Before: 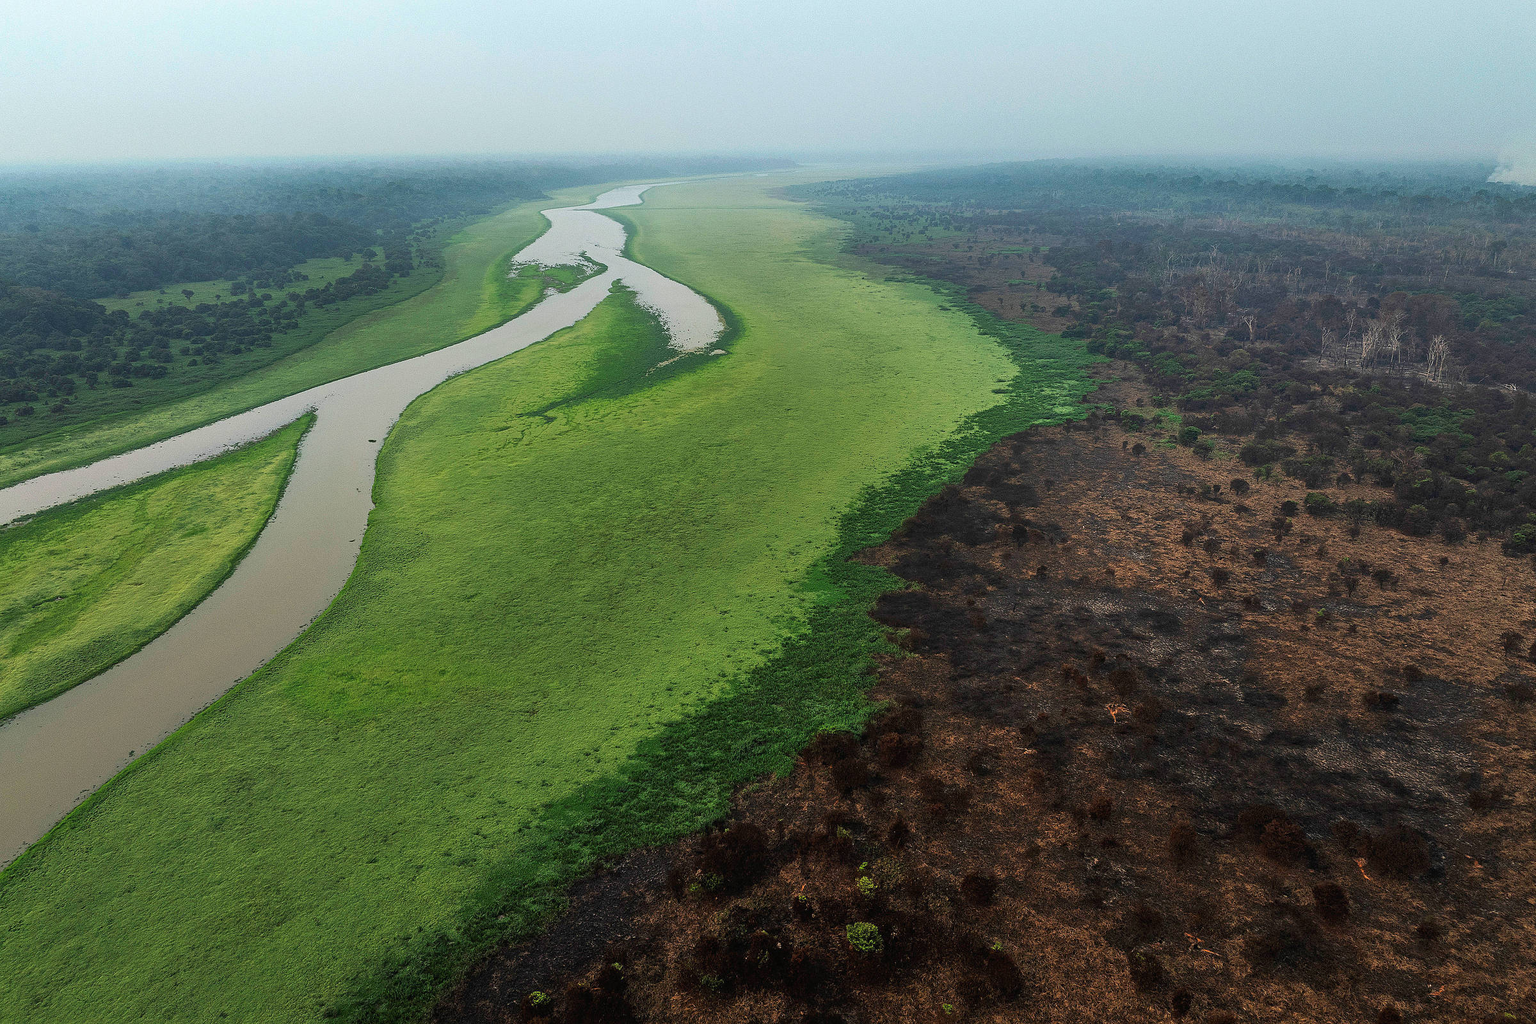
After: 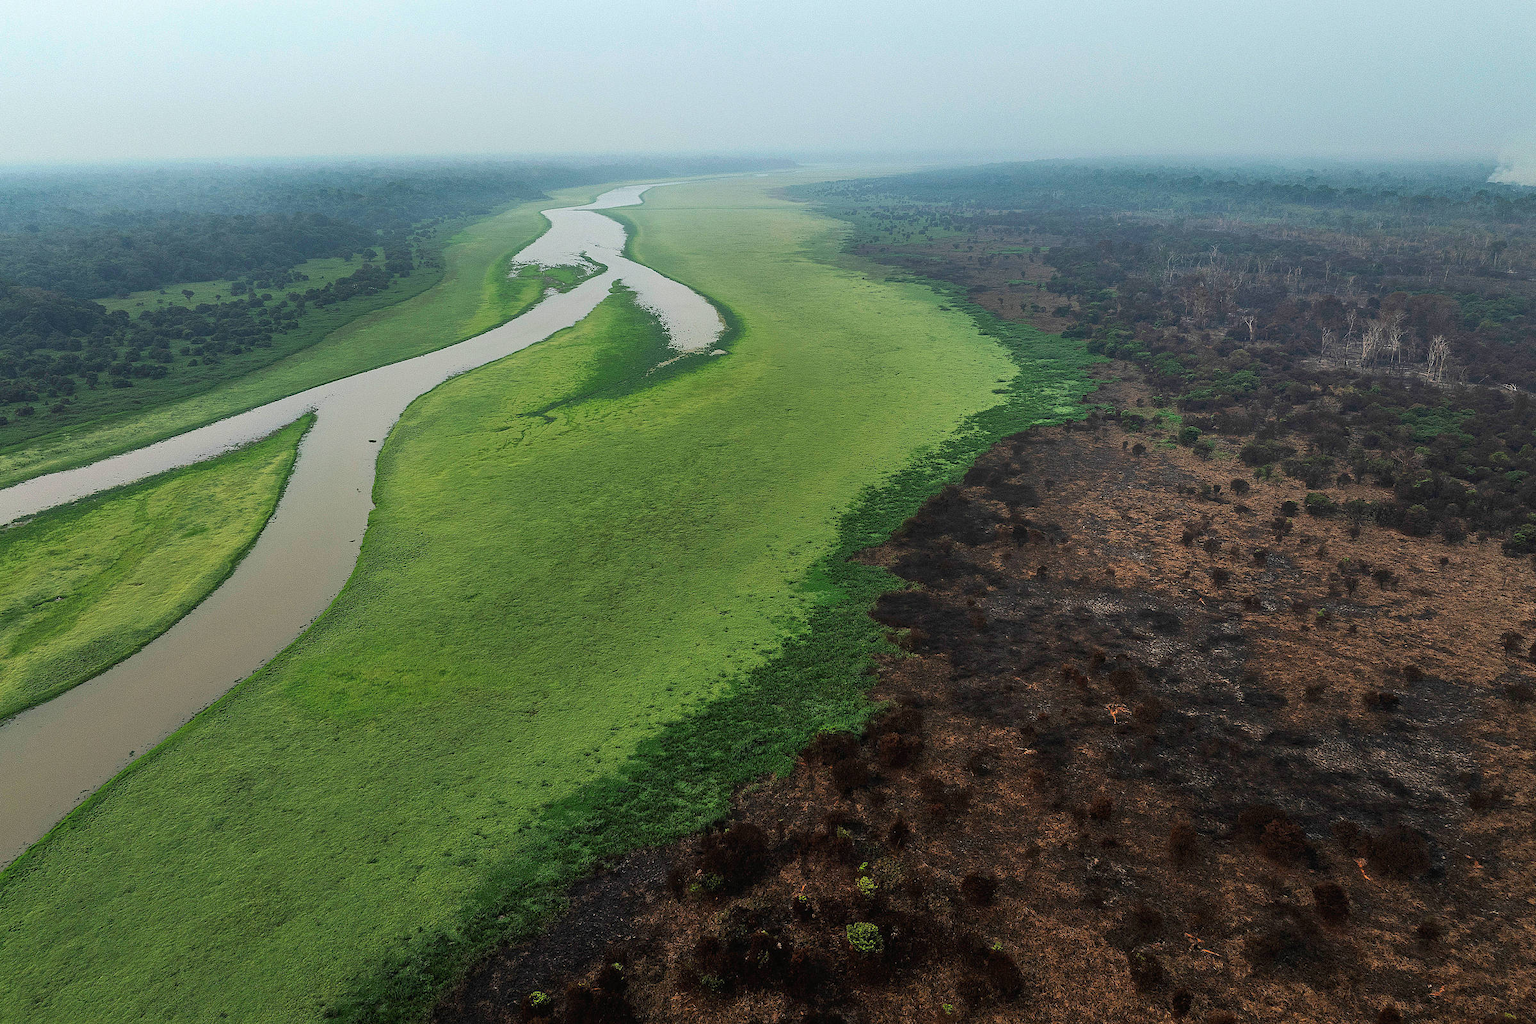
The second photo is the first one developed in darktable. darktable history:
color zones: mix 31.48%
